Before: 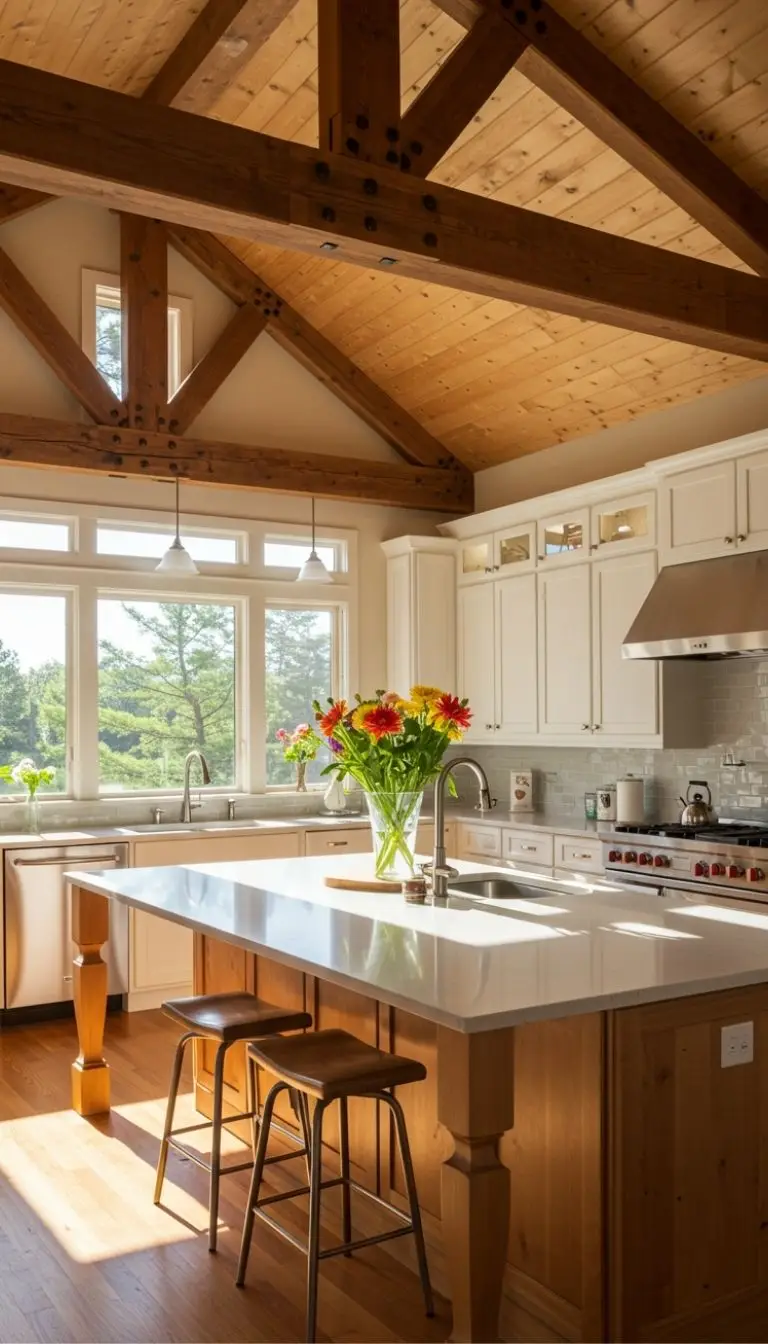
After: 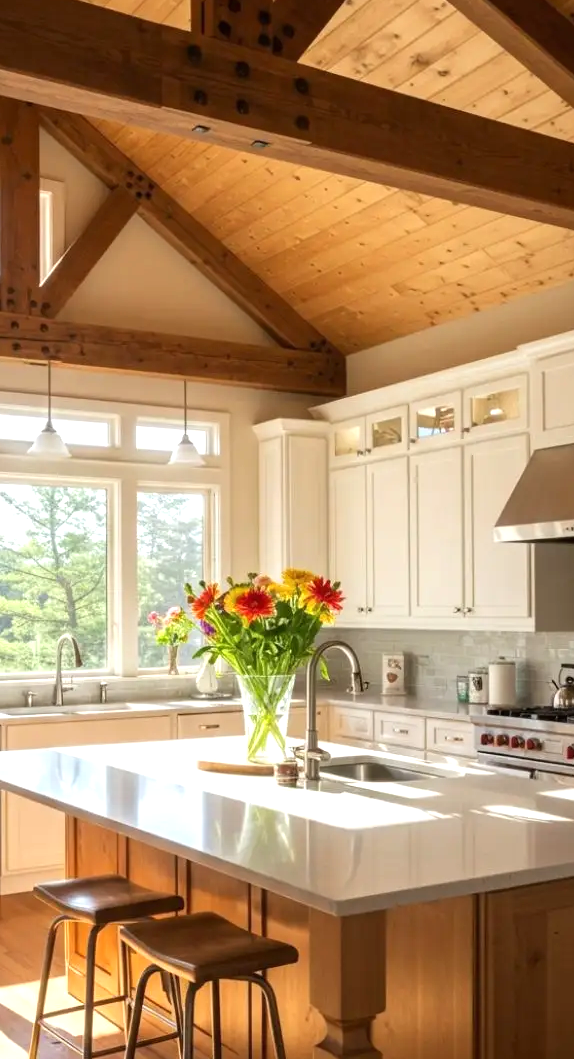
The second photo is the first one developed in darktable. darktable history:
crop: left 16.732%, top 8.735%, right 8.413%, bottom 12.454%
exposure: black level correction 0, exposure 0.499 EV, compensate exposure bias true, compensate highlight preservation false
